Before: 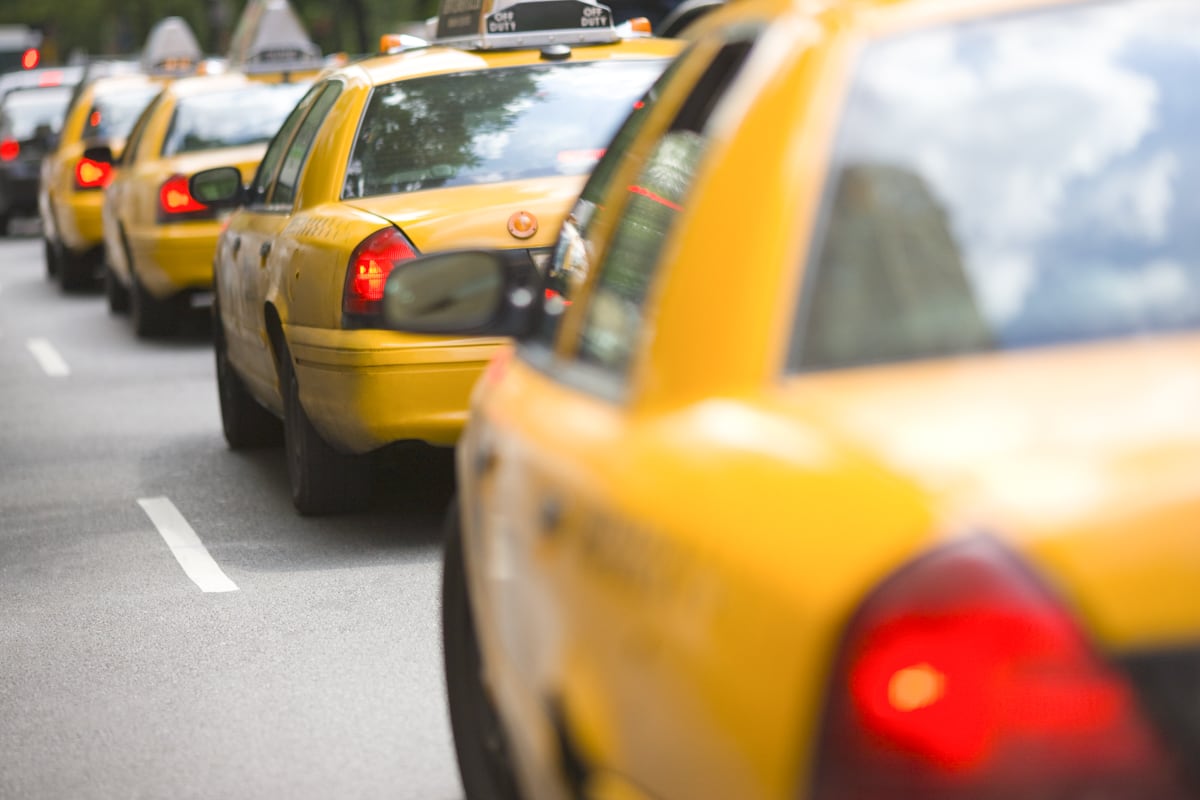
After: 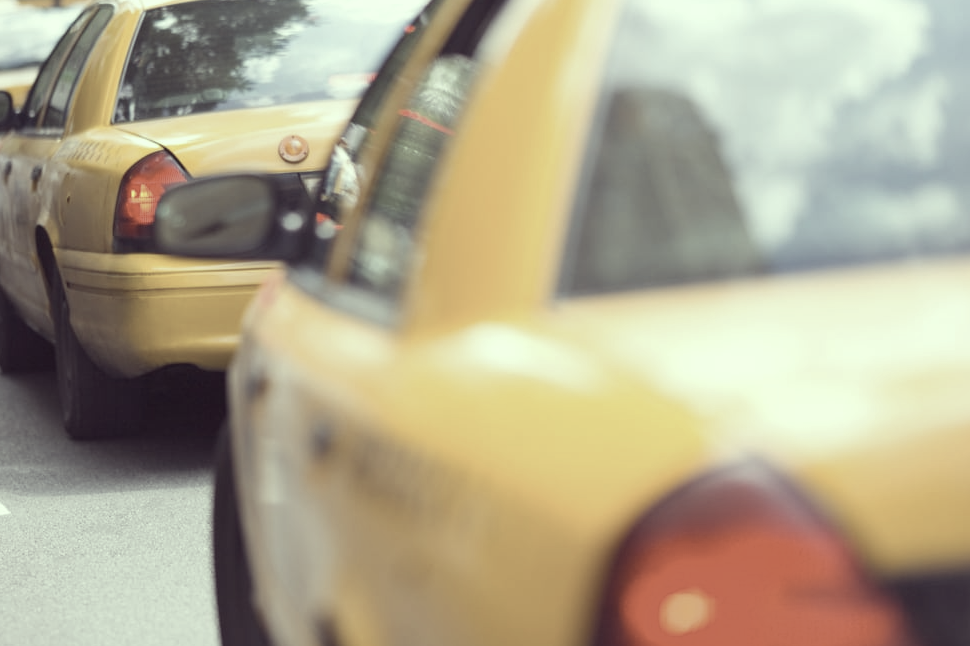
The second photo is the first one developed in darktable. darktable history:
color correction: highlights a* -20.17, highlights b* 20.27, shadows a* 20.03, shadows b* -20.46, saturation 0.43
crop: left 19.159%, top 9.58%, bottom 9.58%
